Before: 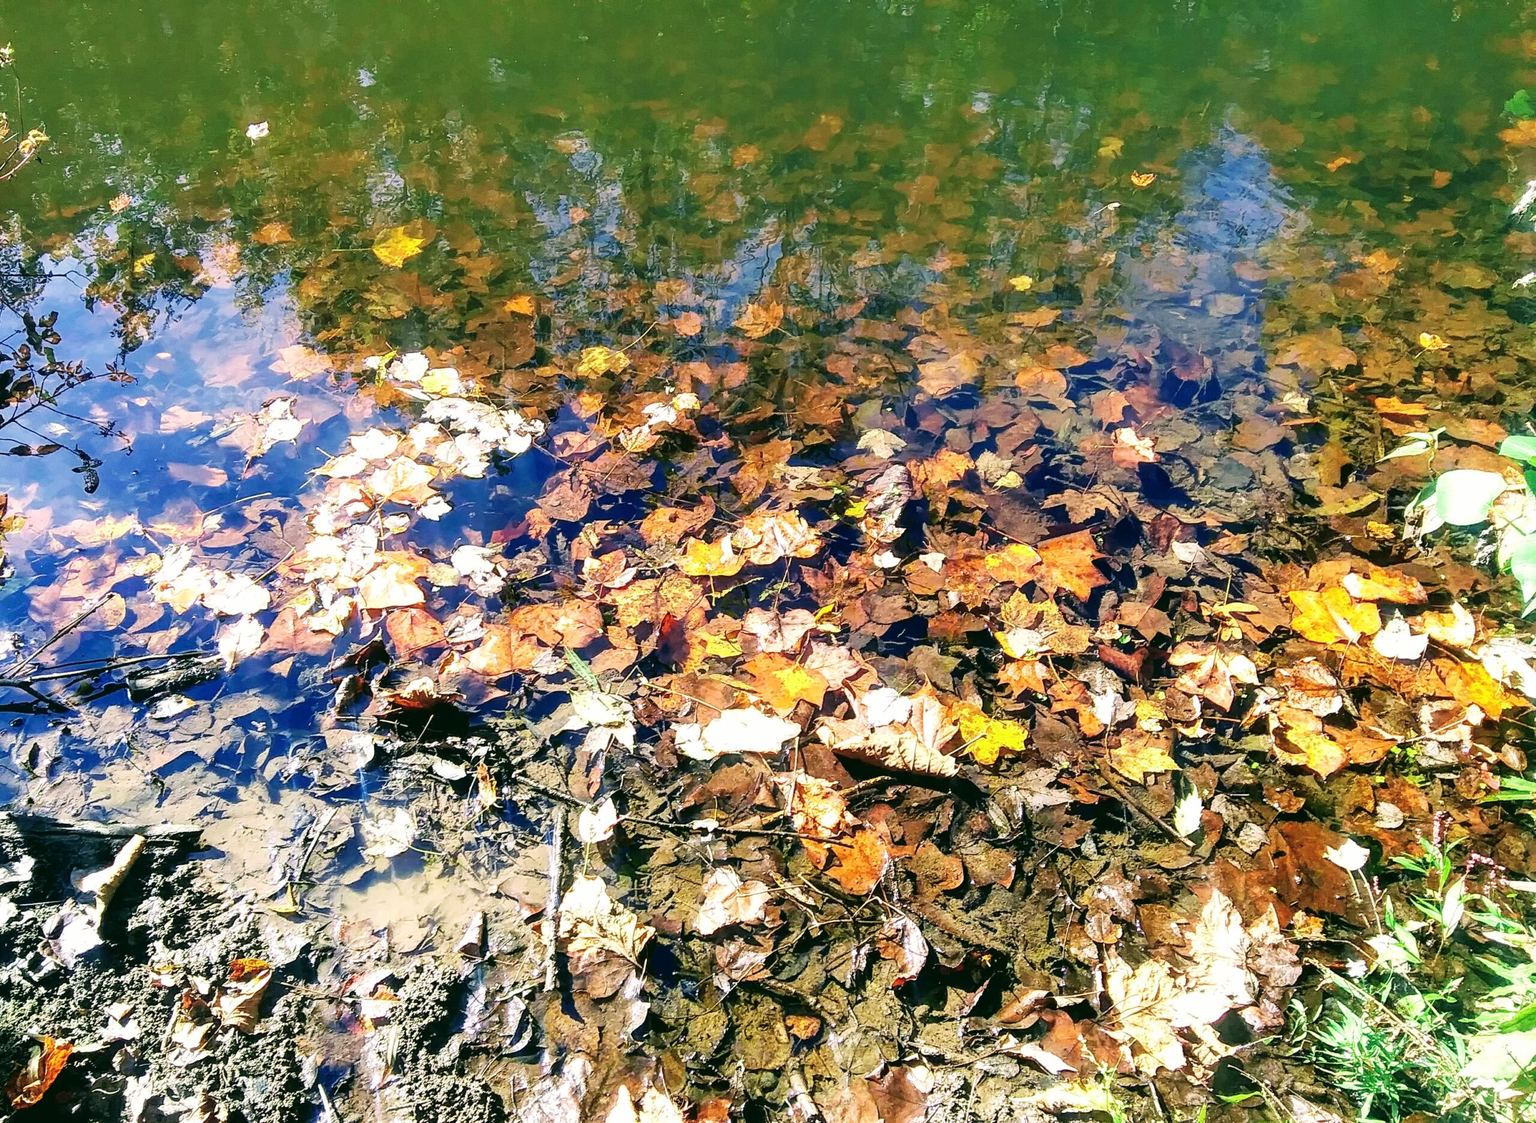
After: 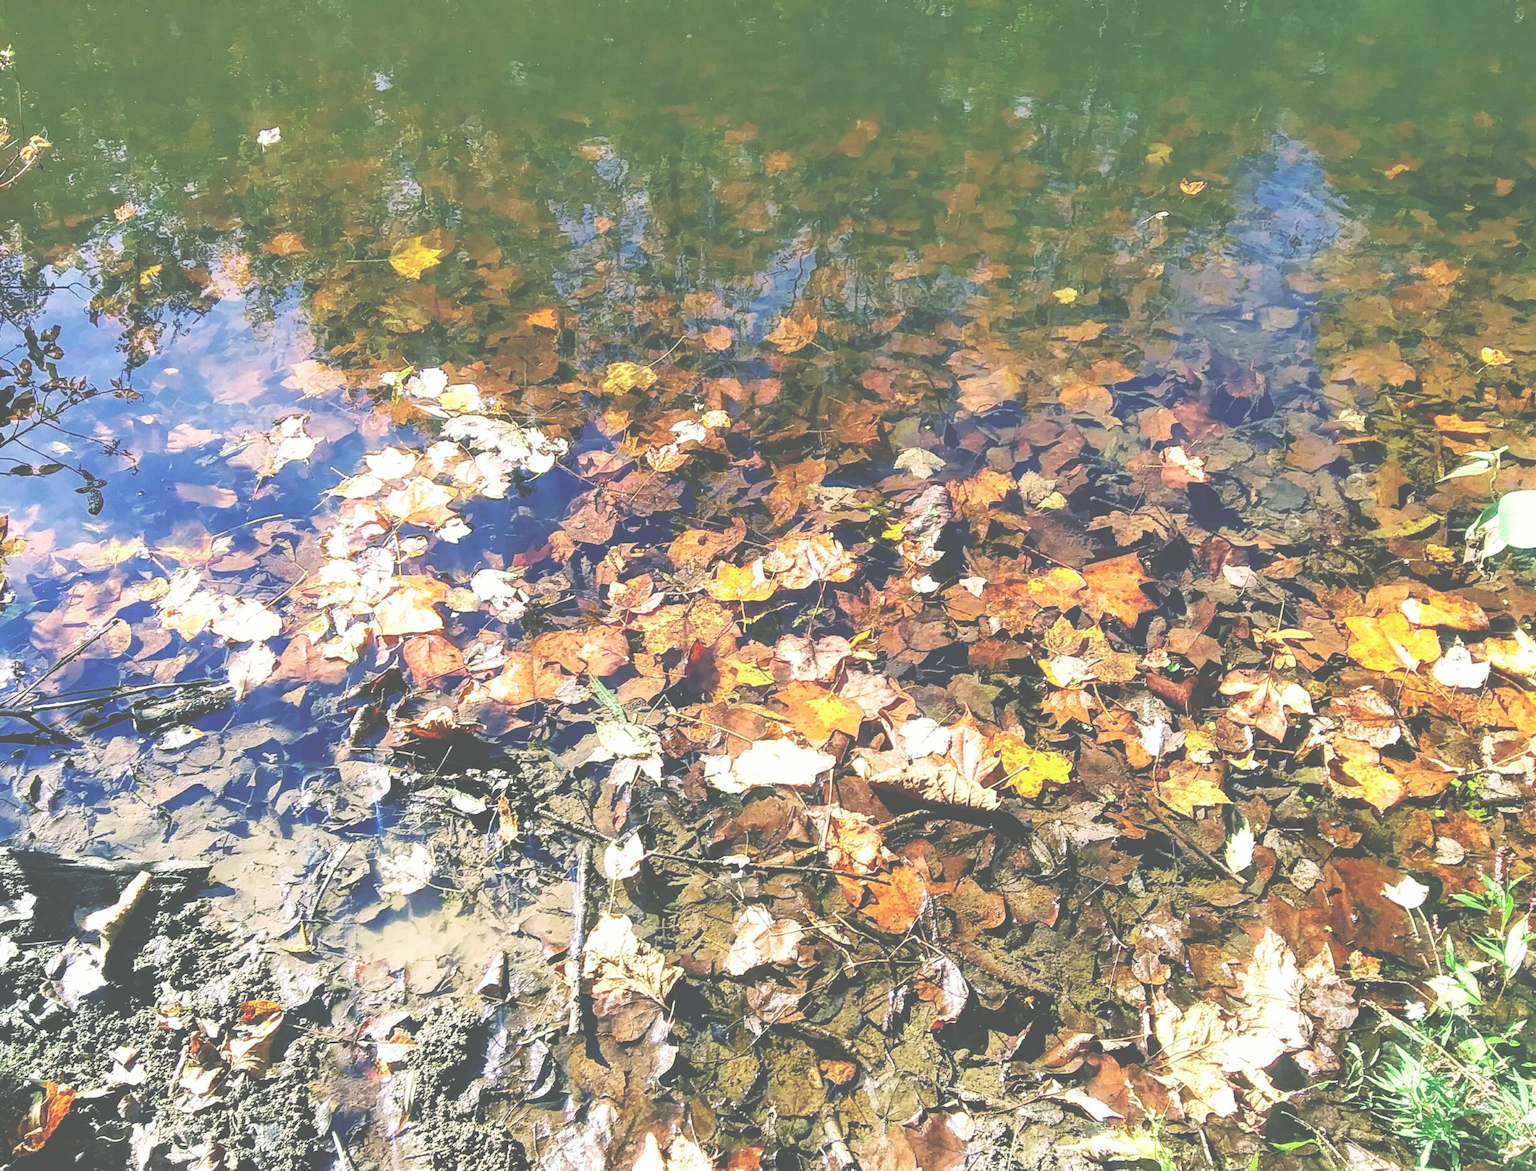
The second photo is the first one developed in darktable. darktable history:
crop: right 4.126%, bottom 0.031%
exposure: black level correction -0.087, compensate highlight preservation false
